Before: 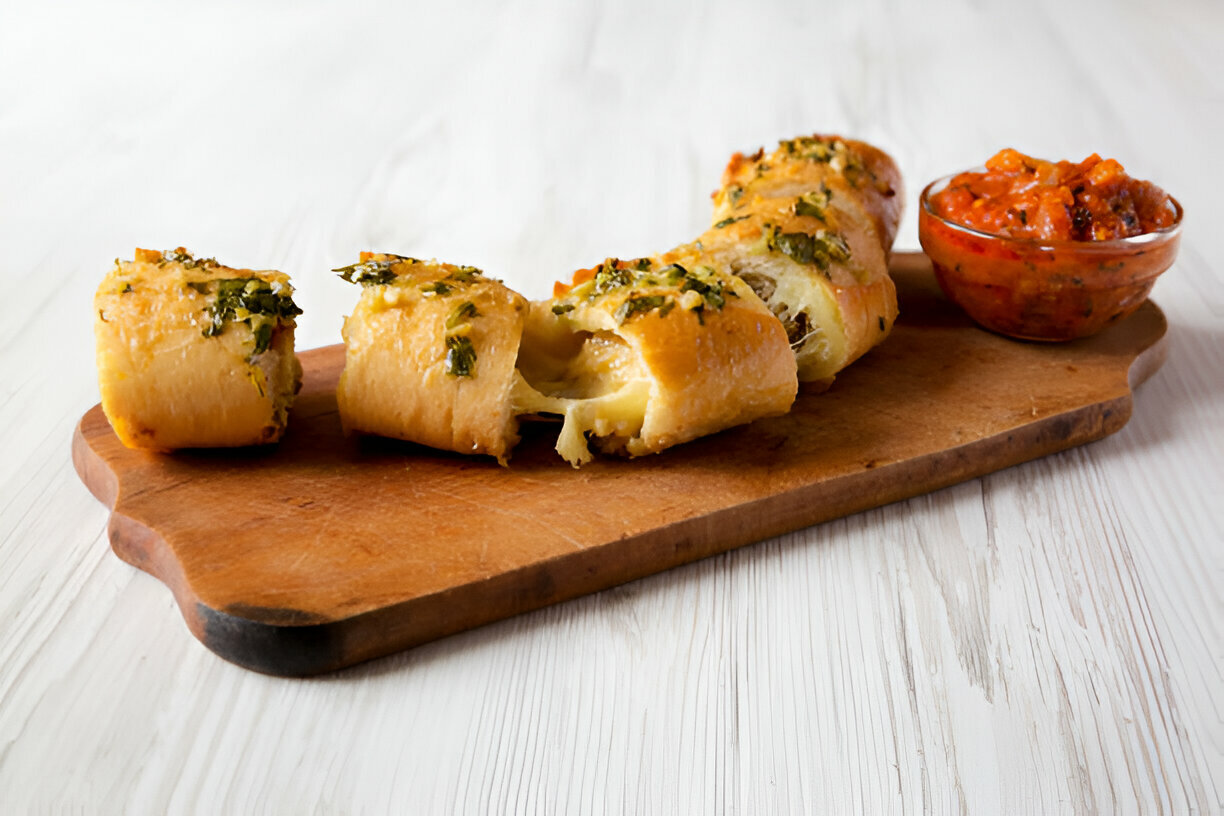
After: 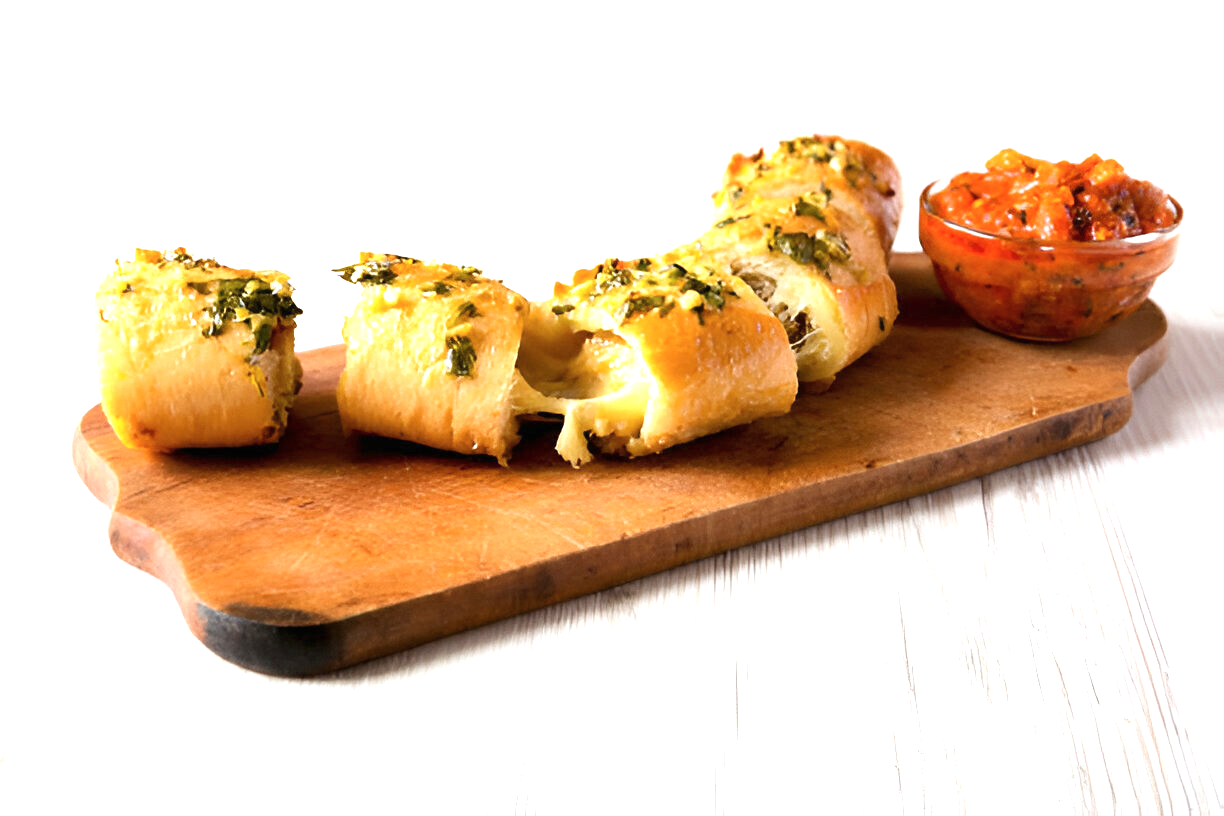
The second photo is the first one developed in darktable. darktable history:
vignetting: fall-off start 85%, fall-off radius 80%, brightness -0.182, saturation -0.3, width/height ratio 1.219, dithering 8-bit output, unbound false
contrast brightness saturation: saturation -0.05
exposure: black level correction 0, exposure 1 EV, compensate exposure bias true, compensate highlight preservation false
